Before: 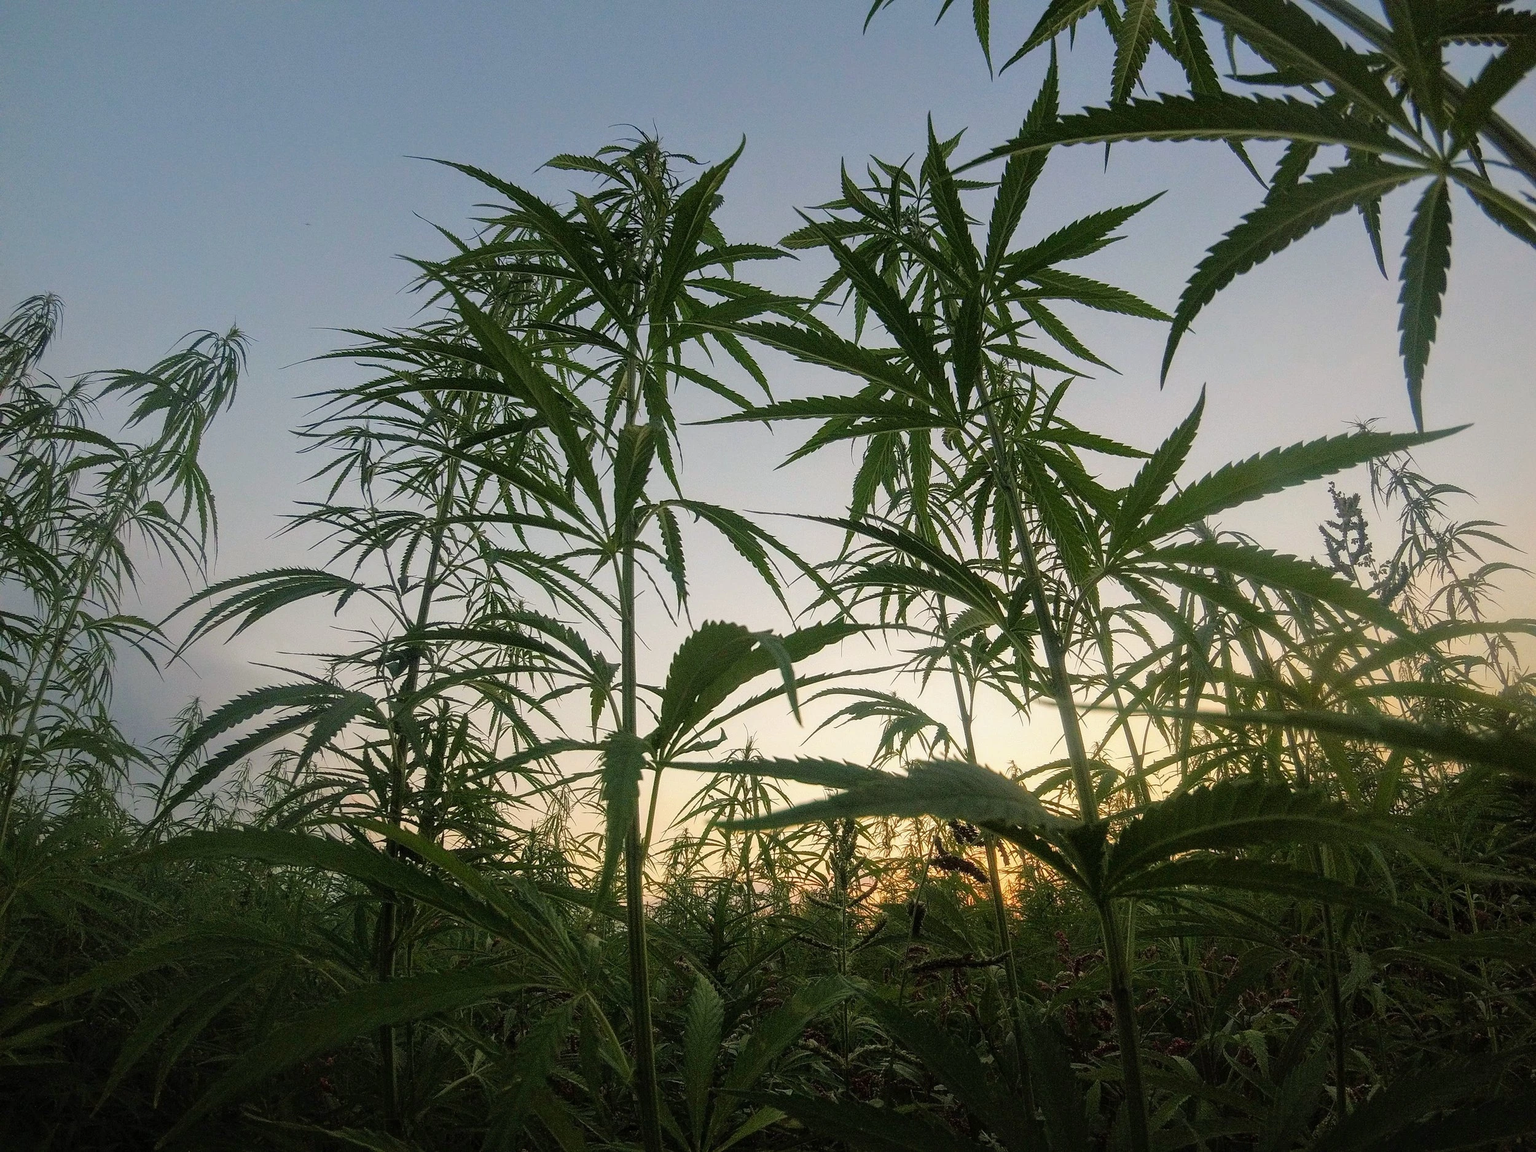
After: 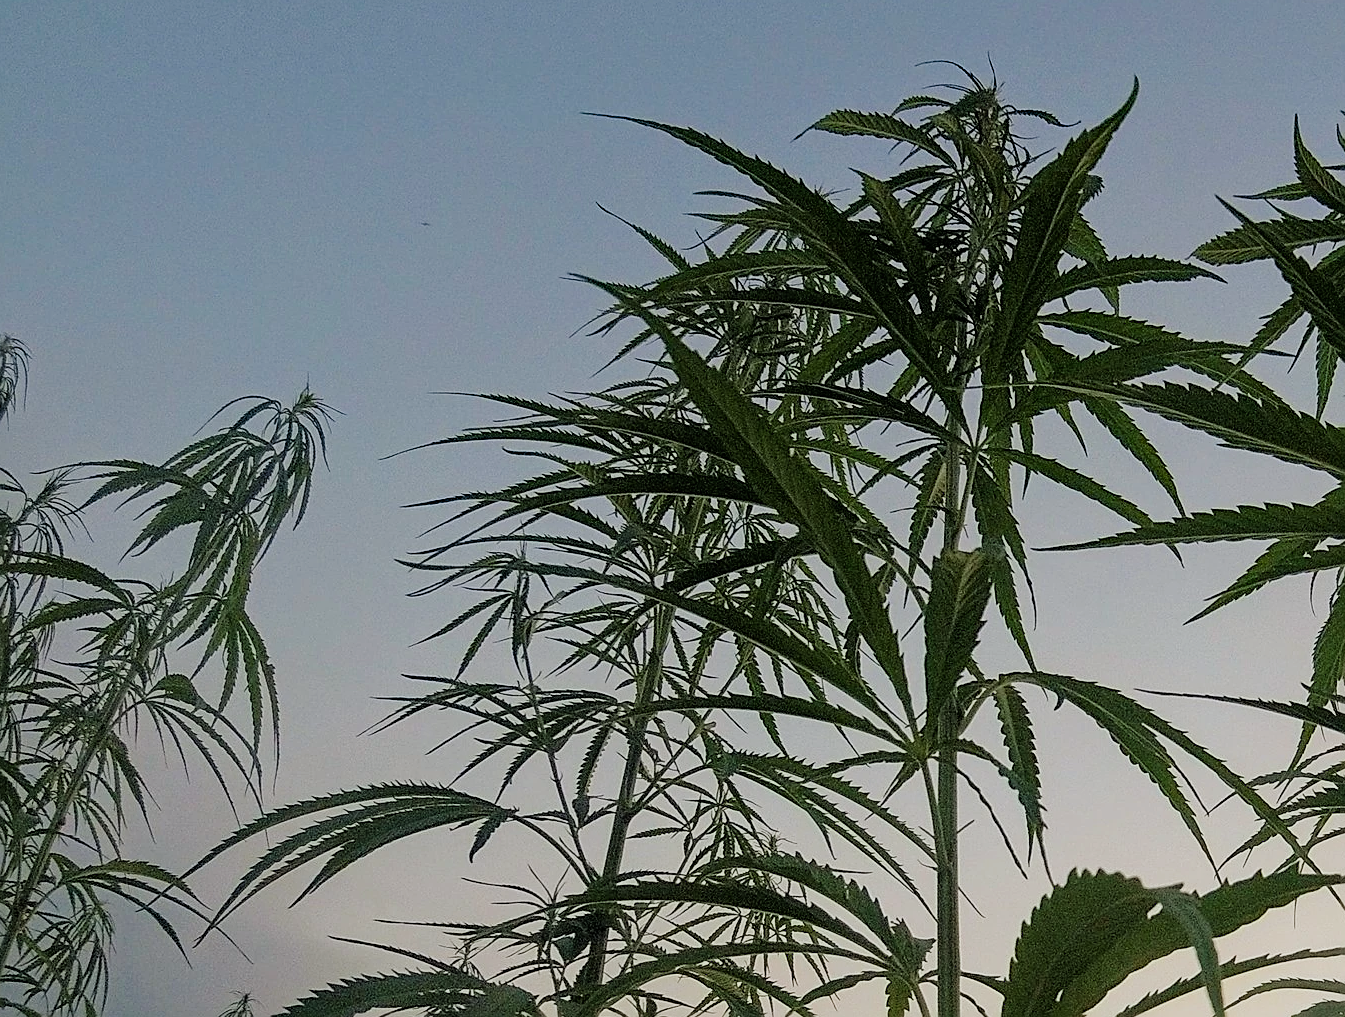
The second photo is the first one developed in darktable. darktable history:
haze removal: compatibility mode true, adaptive false
crop and rotate: left 3.036%, top 7.546%, right 43.156%, bottom 38.176%
filmic rgb: black relative exposure -7.65 EV, white relative exposure 4.56 EV, hardness 3.61
sharpen: amount 0.532
